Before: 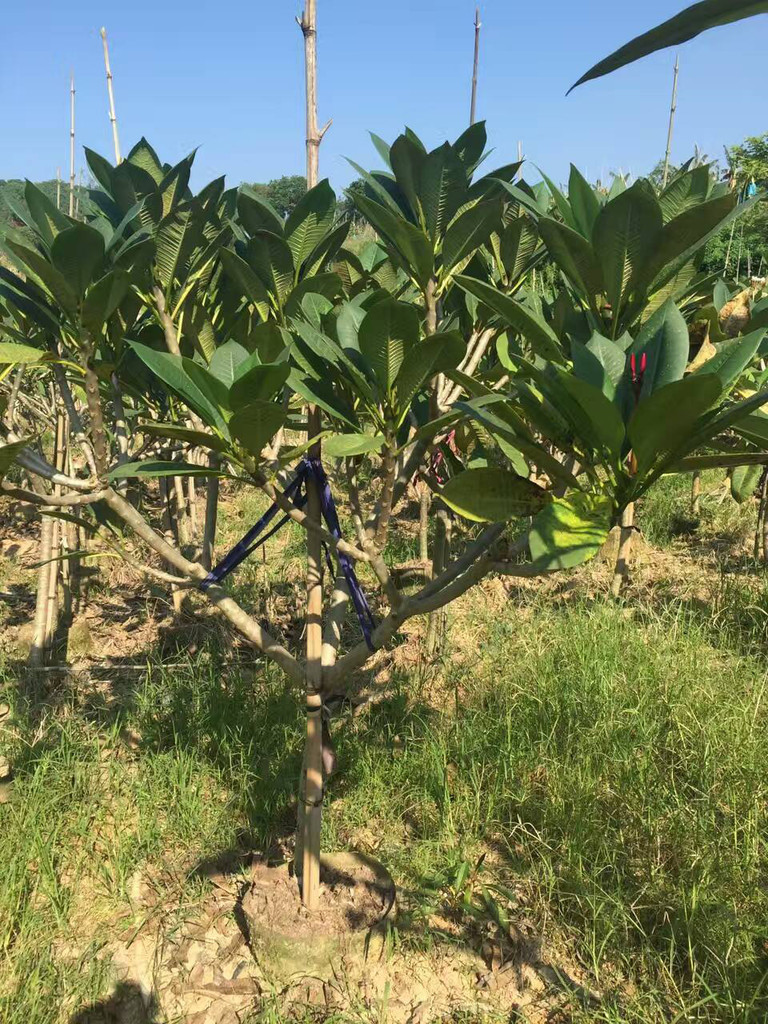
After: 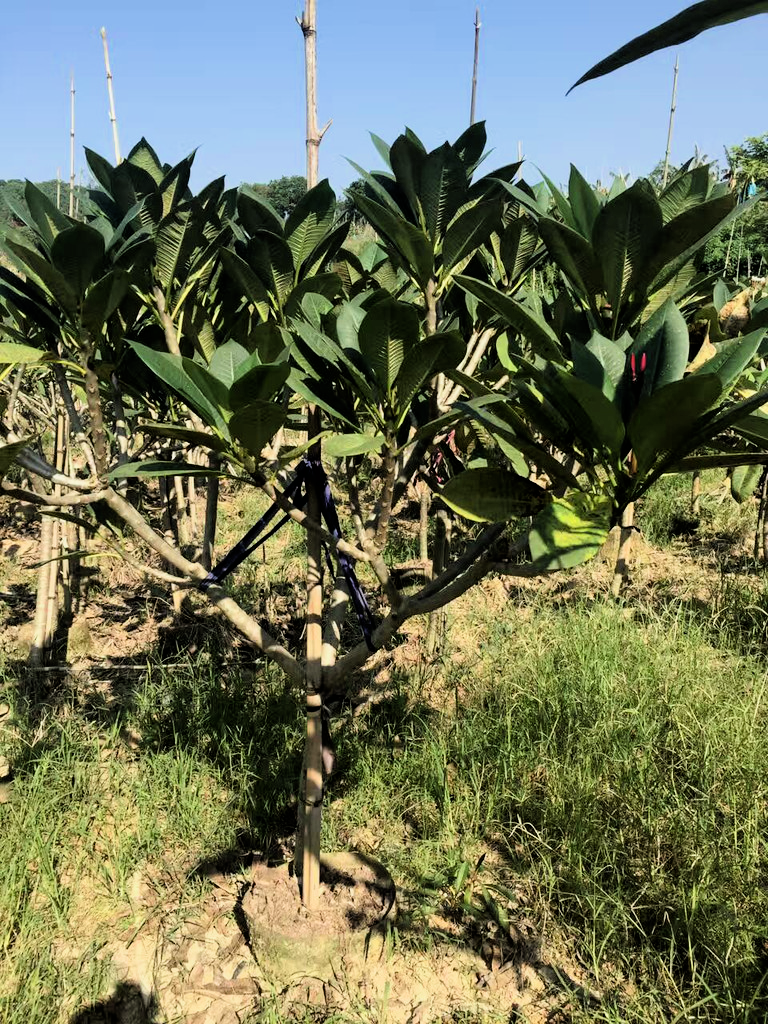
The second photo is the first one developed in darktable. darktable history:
filmic rgb: black relative exposure -4.05 EV, white relative exposure 2.99 EV, hardness 3, contrast 1.504
